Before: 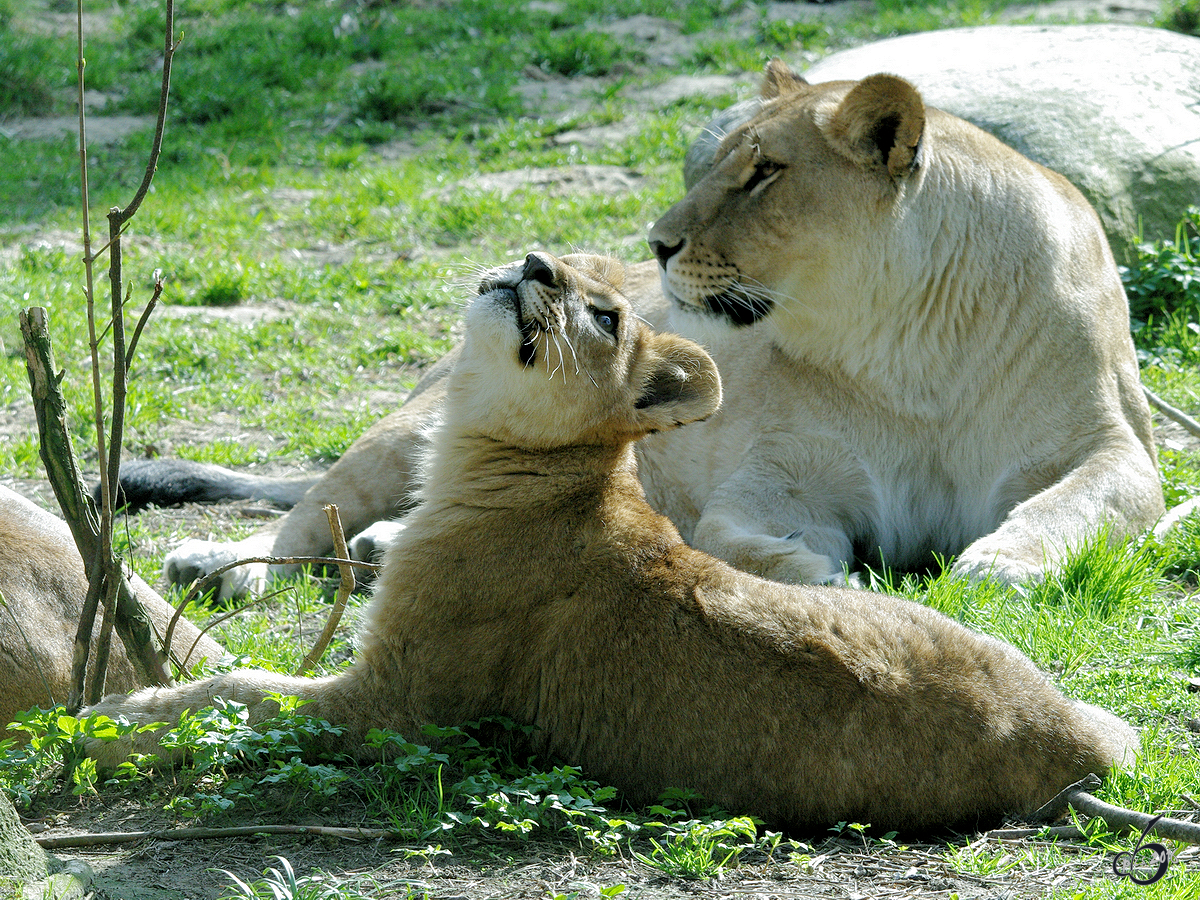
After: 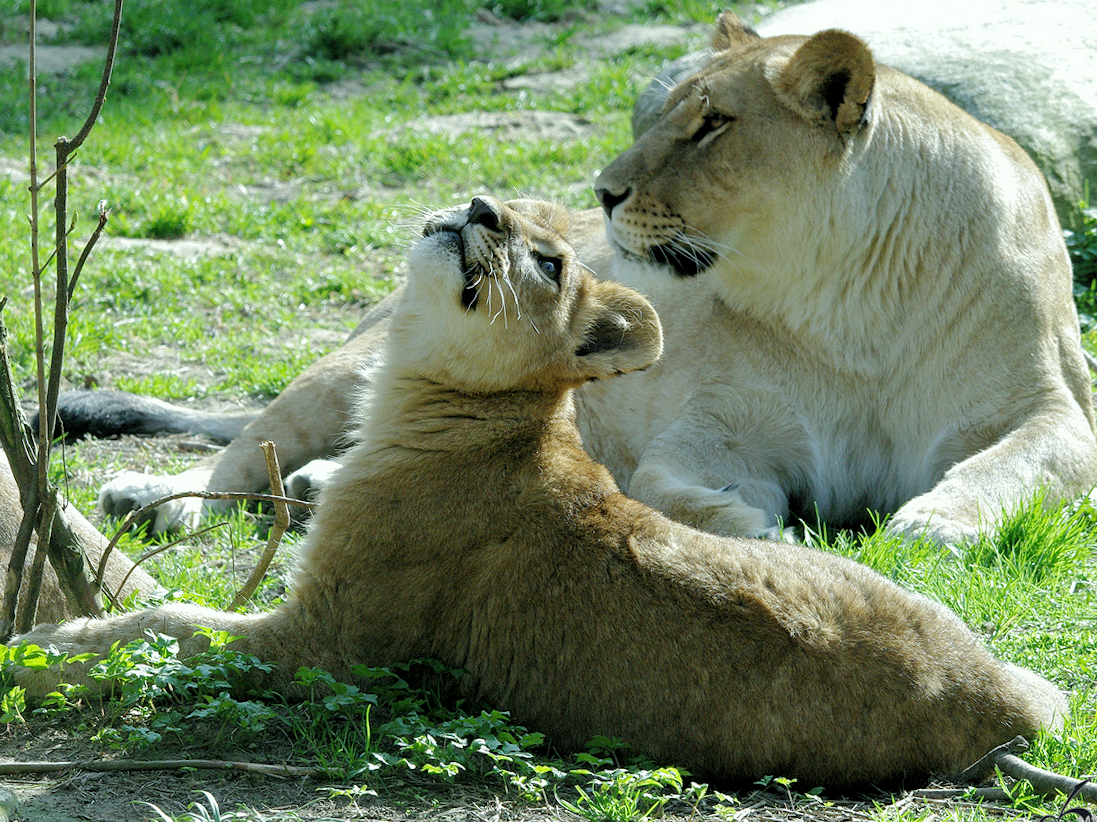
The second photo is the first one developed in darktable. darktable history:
crop and rotate: angle -1.95°, left 3.077%, top 4.061%, right 1.401%, bottom 0.509%
color calibration: gray › normalize channels true, illuminant custom, x 0.349, y 0.365, temperature 4904.01 K, gamut compression 0.015
color correction: highlights a* -4.54, highlights b* 5.05, saturation 0.964
